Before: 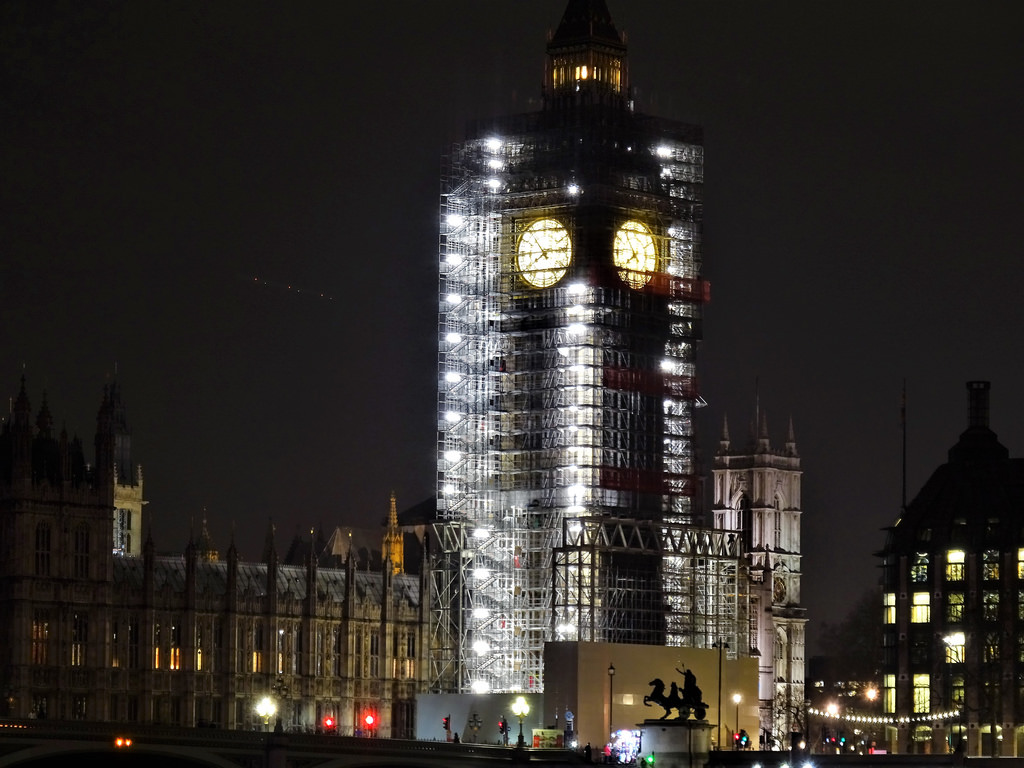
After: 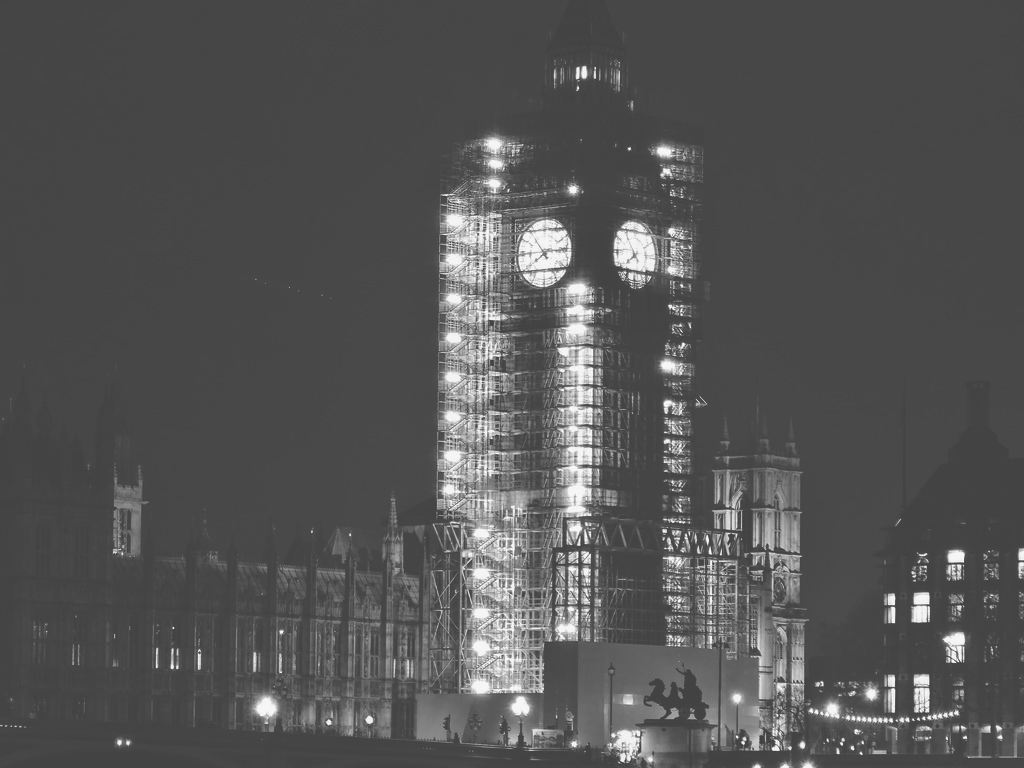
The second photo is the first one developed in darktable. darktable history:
exposure: black level correction -0.062, exposure -0.05 EV, compensate highlight preservation false
white balance: red 0.931, blue 1.11
monochrome: a -11.7, b 1.62, size 0.5, highlights 0.38
